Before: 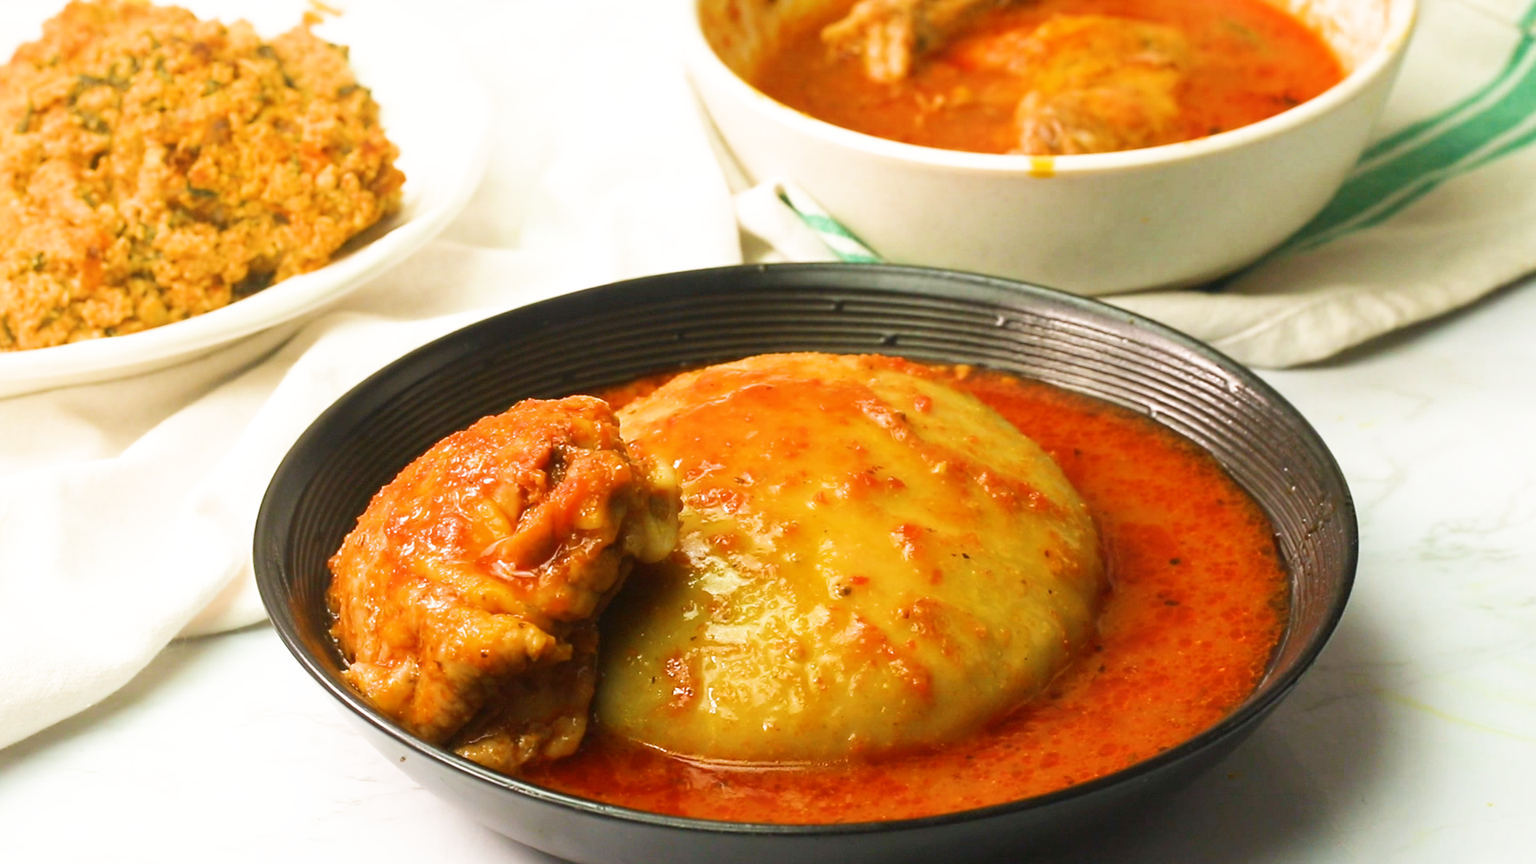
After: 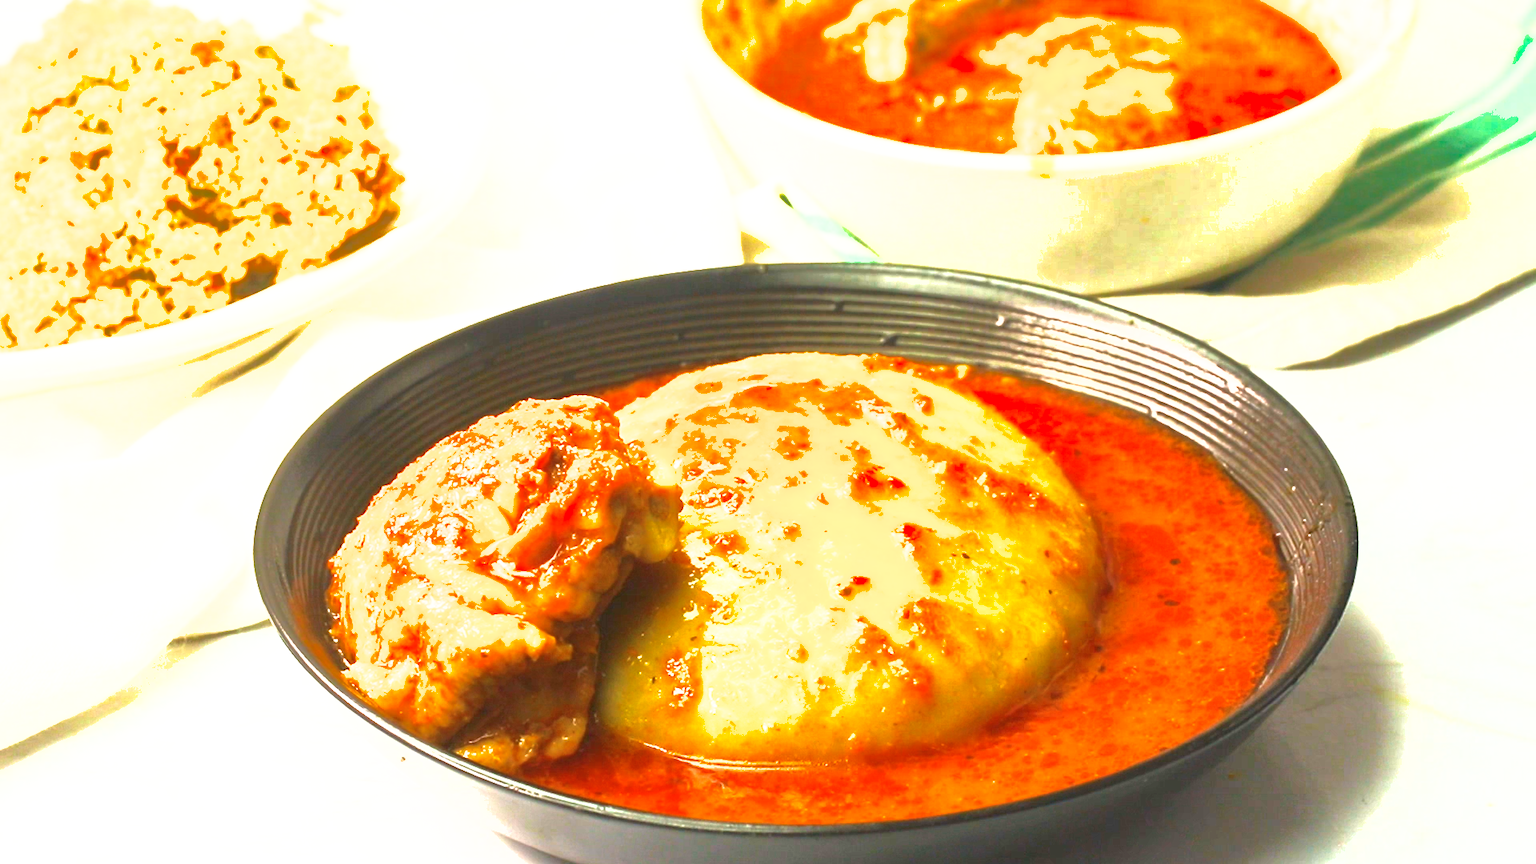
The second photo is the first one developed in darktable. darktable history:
exposure: black level correction 0, exposure 1.4 EV, compensate highlight preservation false
shadows and highlights: on, module defaults
